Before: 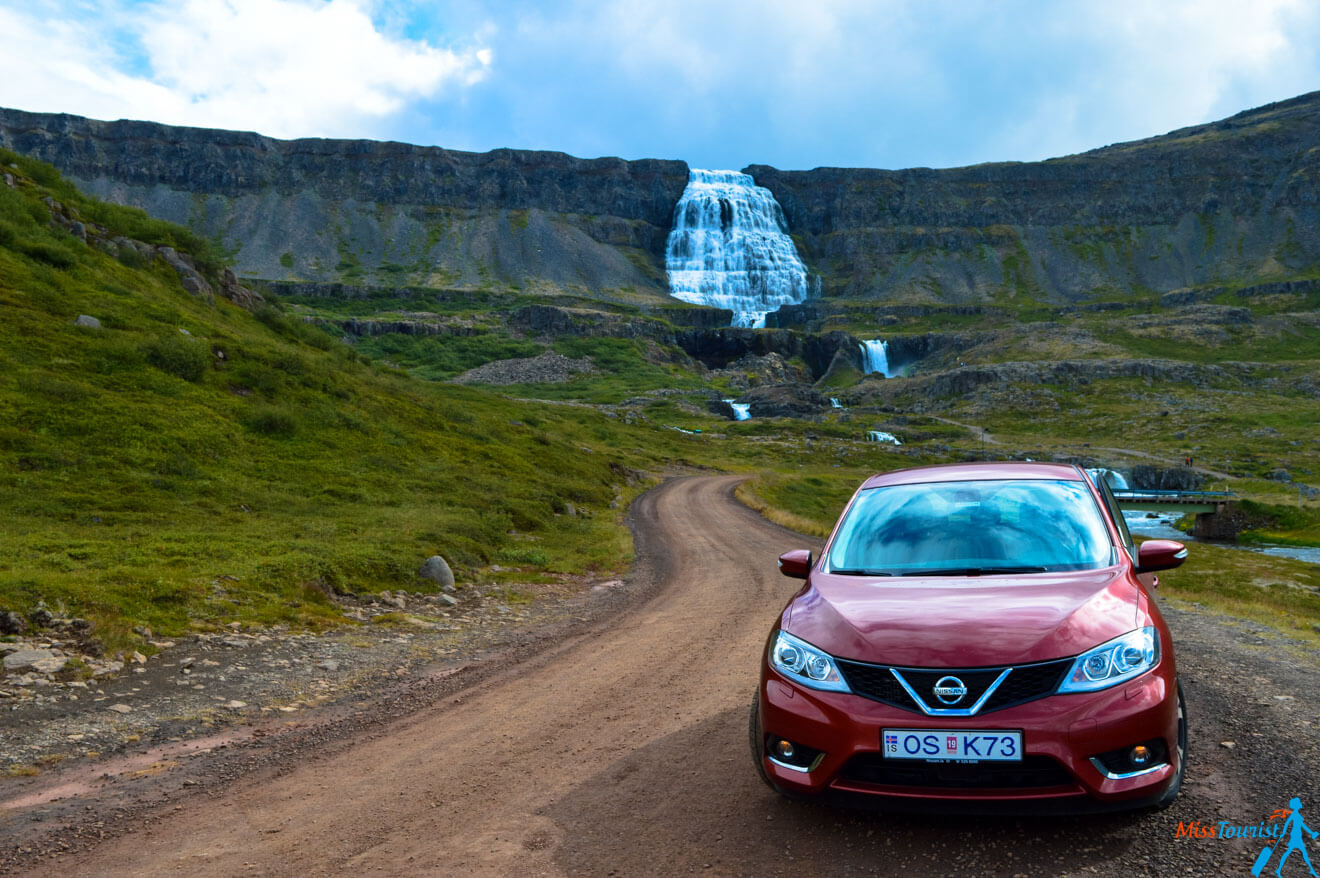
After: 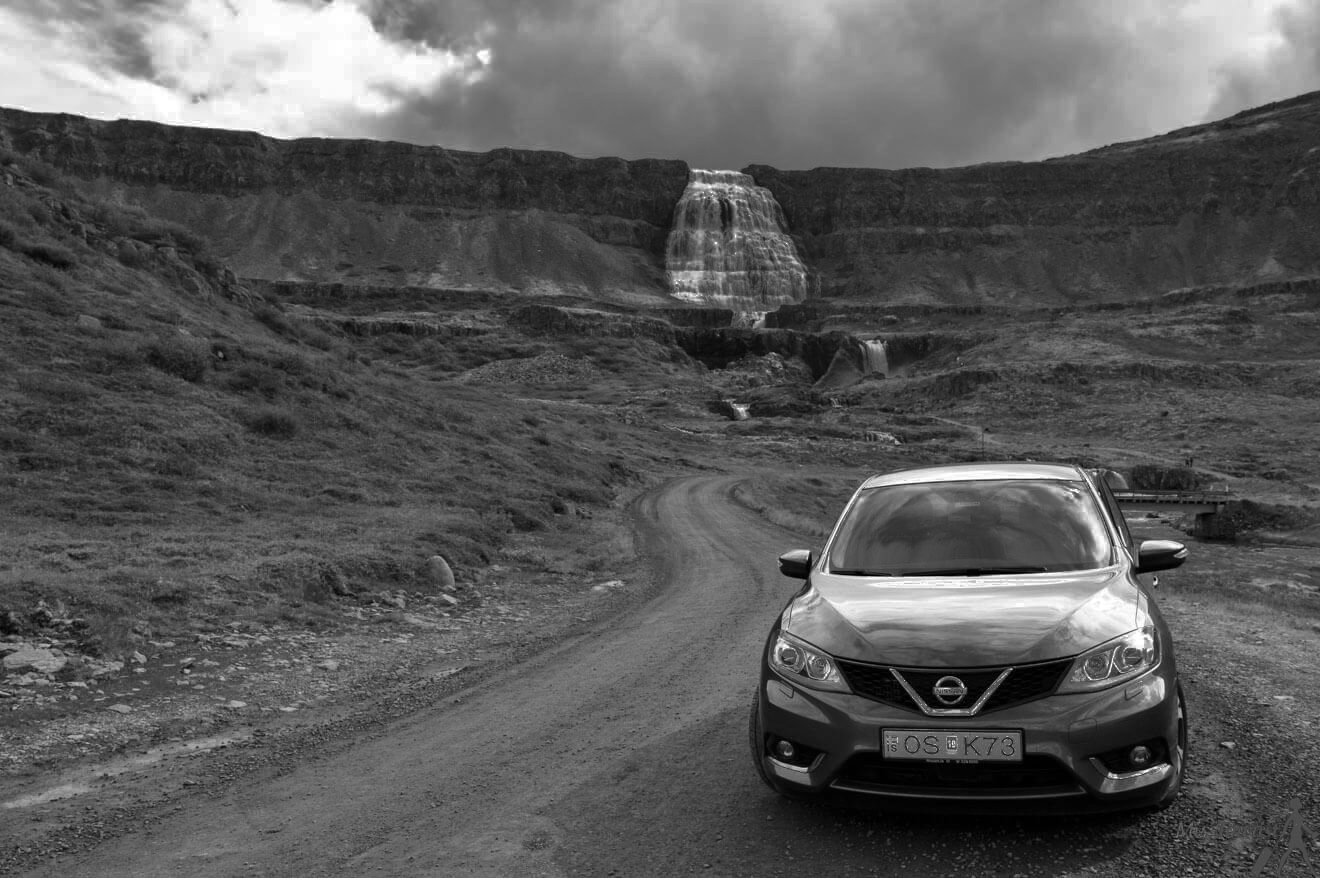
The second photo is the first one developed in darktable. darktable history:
tone equalizer: mask exposure compensation -0.513 EV
color zones: curves: ch0 [(0.002, 0.589) (0.107, 0.484) (0.146, 0.249) (0.217, 0.352) (0.309, 0.525) (0.39, 0.404) (0.455, 0.169) (0.597, 0.055) (0.724, 0.212) (0.775, 0.691) (0.869, 0.571) (1, 0.587)]; ch1 [(0, 0) (0.143, 0) (0.286, 0) (0.429, 0) (0.571, 0) (0.714, 0) (0.857, 0)]
